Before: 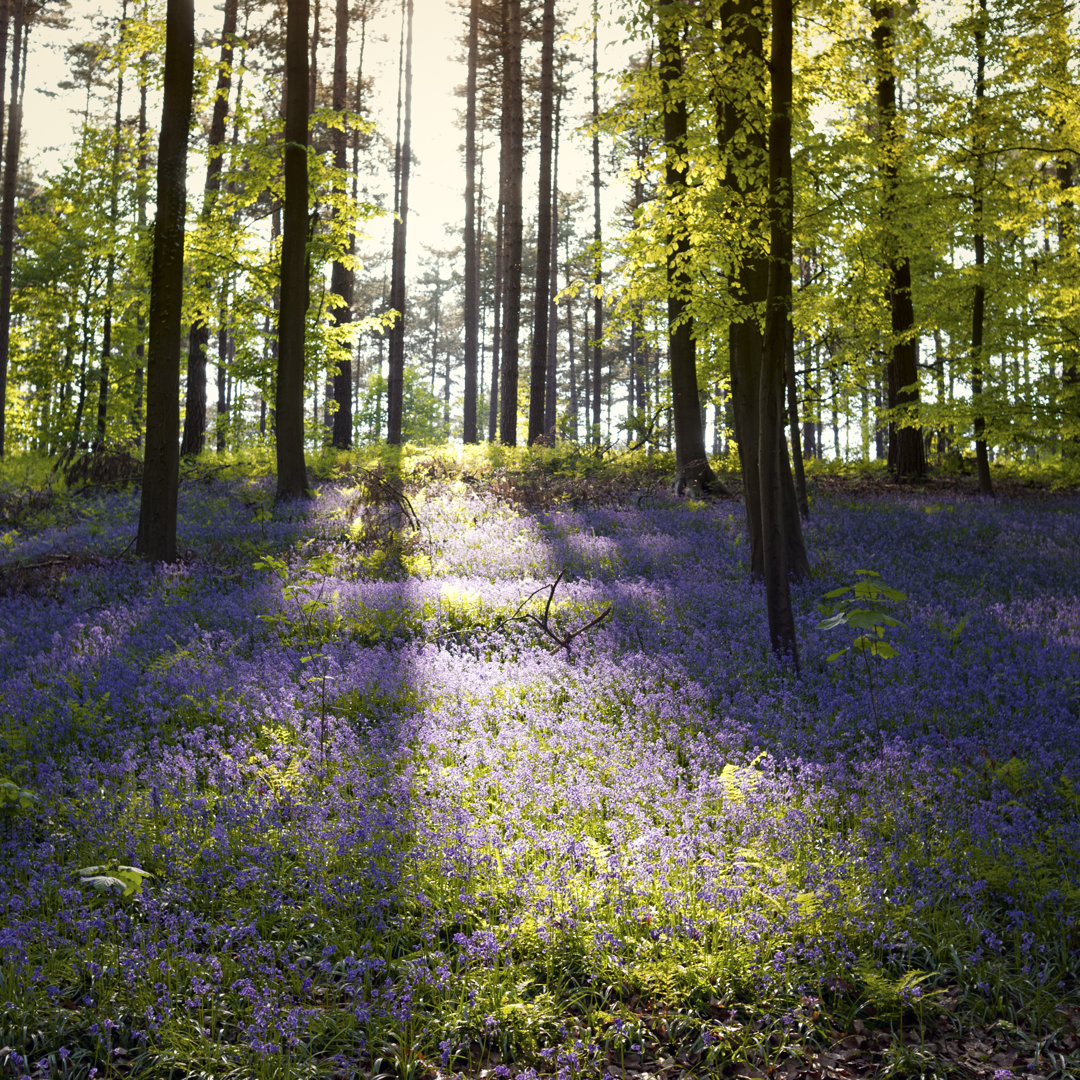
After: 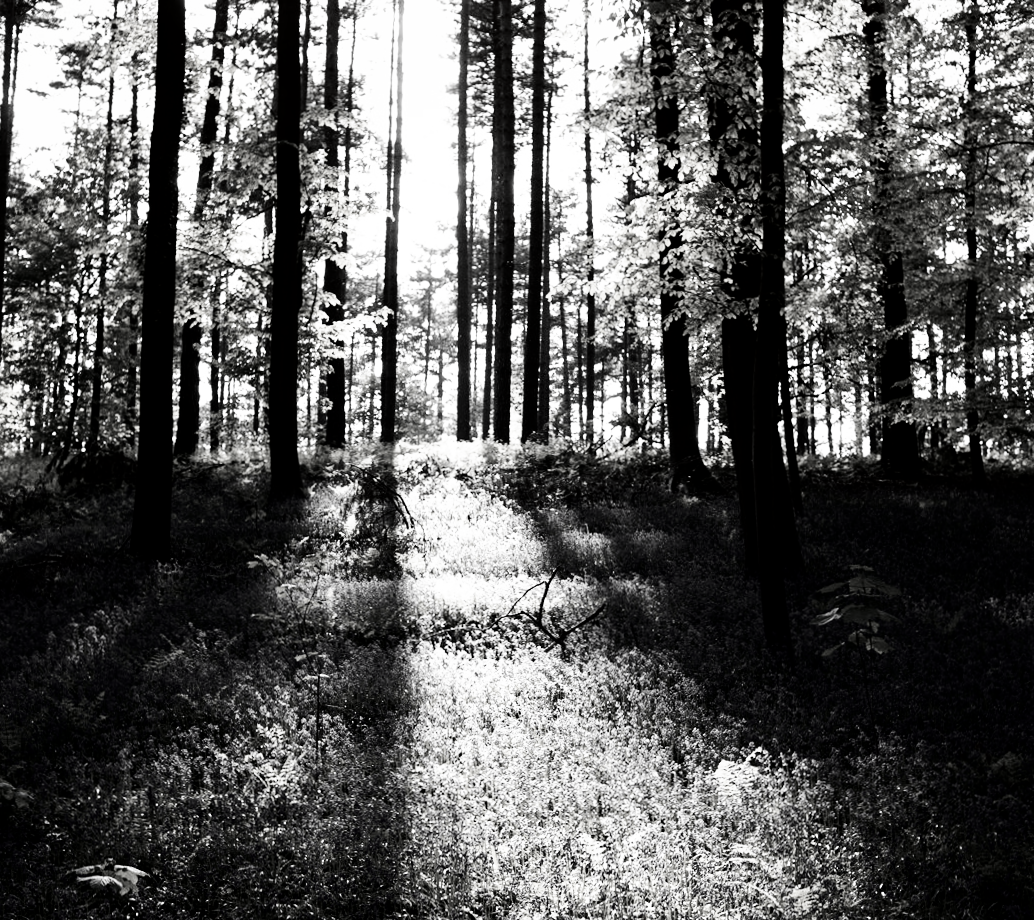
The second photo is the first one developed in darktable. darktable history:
crop and rotate: angle 0.331°, left 0.317%, right 3.332%, bottom 14.315%
contrast brightness saturation: contrast 0.025, brightness -0.997, saturation -0.981
base curve: curves: ch0 [(0, 0.003) (0.001, 0.002) (0.006, 0.004) (0.02, 0.022) (0.048, 0.086) (0.094, 0.234) (0.162, 0.431) (0.258, 0.629) (0.385, 0.8) (0.548, 0.918) (0.751, 0.988) (1, 1)], preserve colors none
